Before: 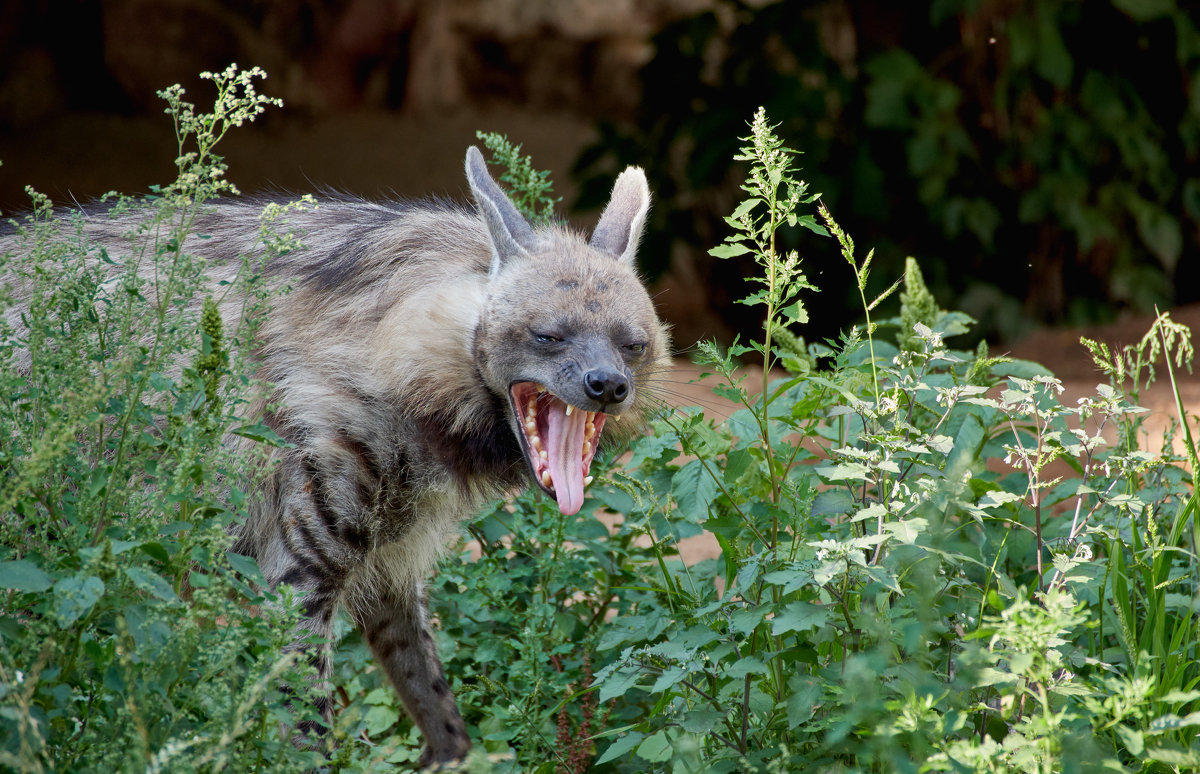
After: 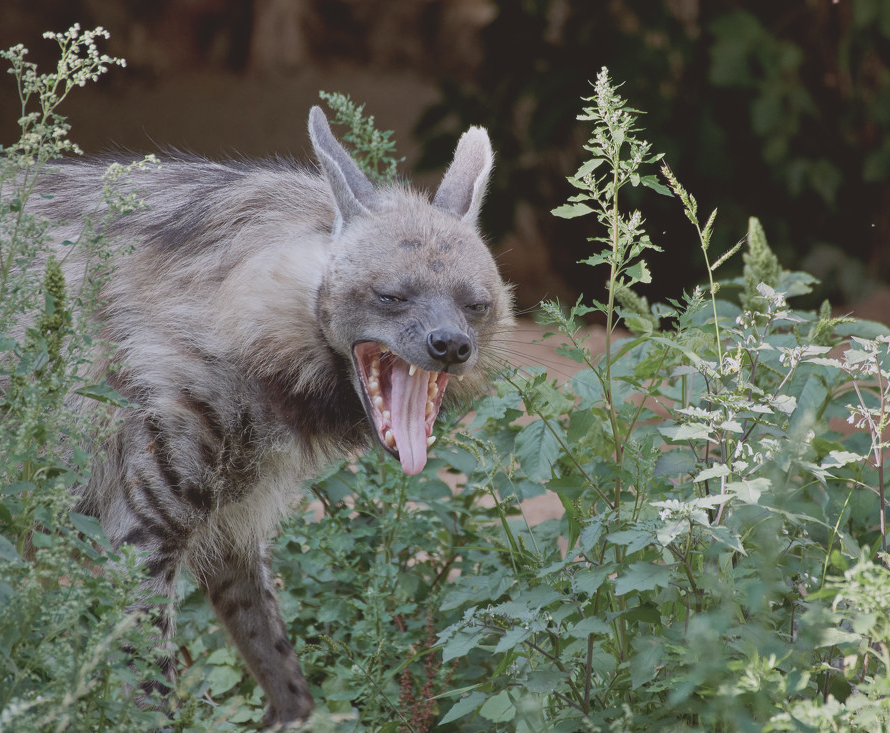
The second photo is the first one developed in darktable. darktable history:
color correction: highlights a* -2.73, highlights b* -2.09, shadows a* 2.41, shadows b* 2.73
white balance: red 1.05, blue 1.072
crop and rotate: left 13.15%, top 5.251%, right 12.609%
contrast brightness saturation: contrast -0.26, saturation -0.43
